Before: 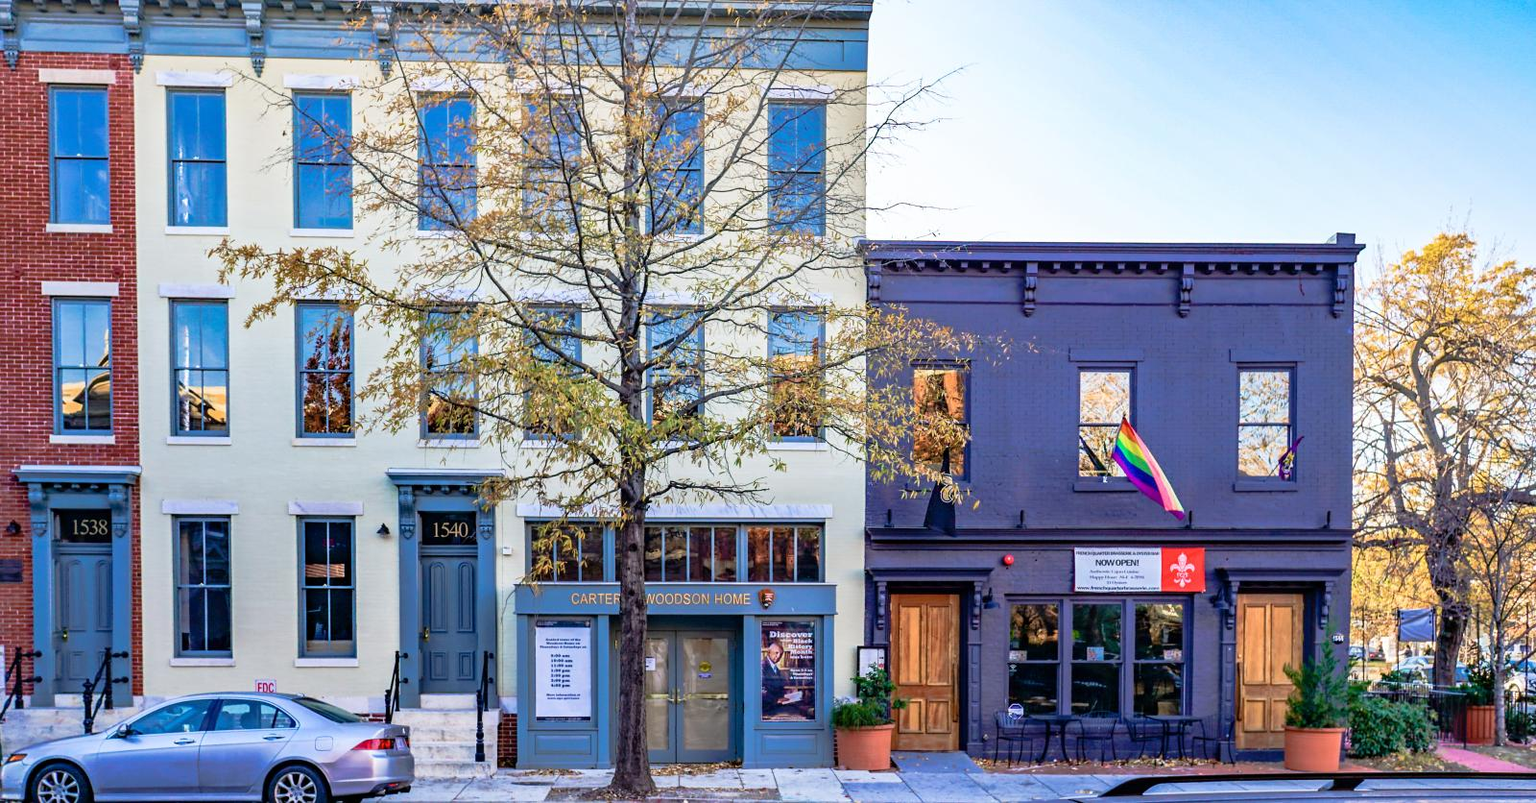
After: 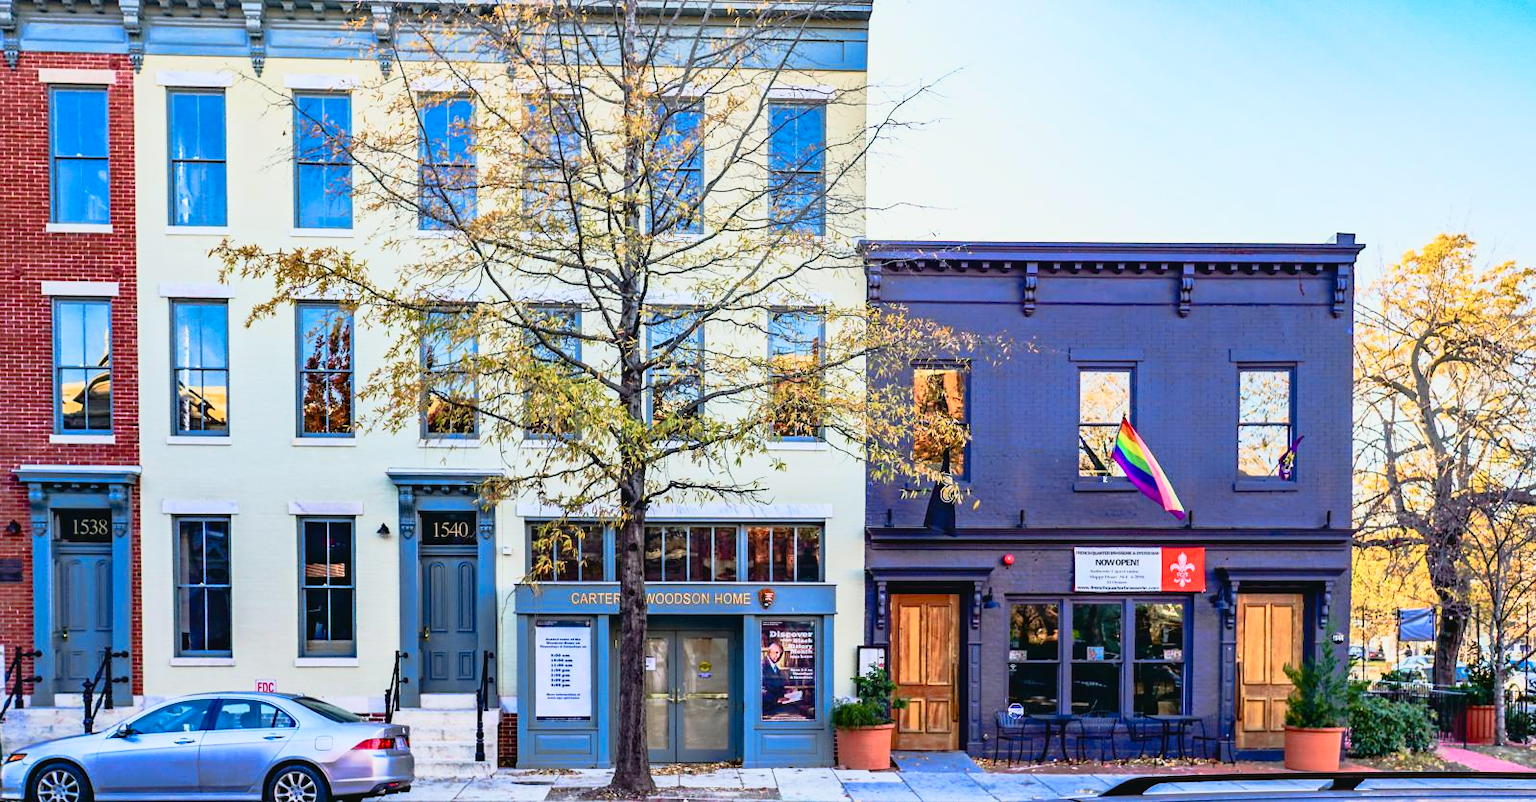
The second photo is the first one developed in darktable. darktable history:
tone curve: curves: ch0 [(0, 0.03) (0.037, 0.045) (0.123, 0.123) (0.19, 0.186) (0.277, 0.279) (0.474, 0.517) (0.584, 0.664) (0.678, 0.777) (0.875, 0.92) (1, 0.965)]; ch1 [(0, 0) (0.243, 0.245) (0.402, 0.41) (0.493, 0.487) (0.508, 0.503) (0.531, 0.532) (0.551, 0.556) (0.637, 0.671) (0.694, 0.732) (1, 1)]; ch2 [(0, 0) (0.249, 0.216) (0.356, 0.329) (0.424, 0.442) (0.476, 0.477) (0.498, 0.503) (0.517, 0.524) (0.532, 0.547) (0.562, 0.576) (0.614, 0.644) (0.706, 0.748) (0.808, 0.809) (0.991, 0.968)], color space Lab, independent channels, preserve colors none
